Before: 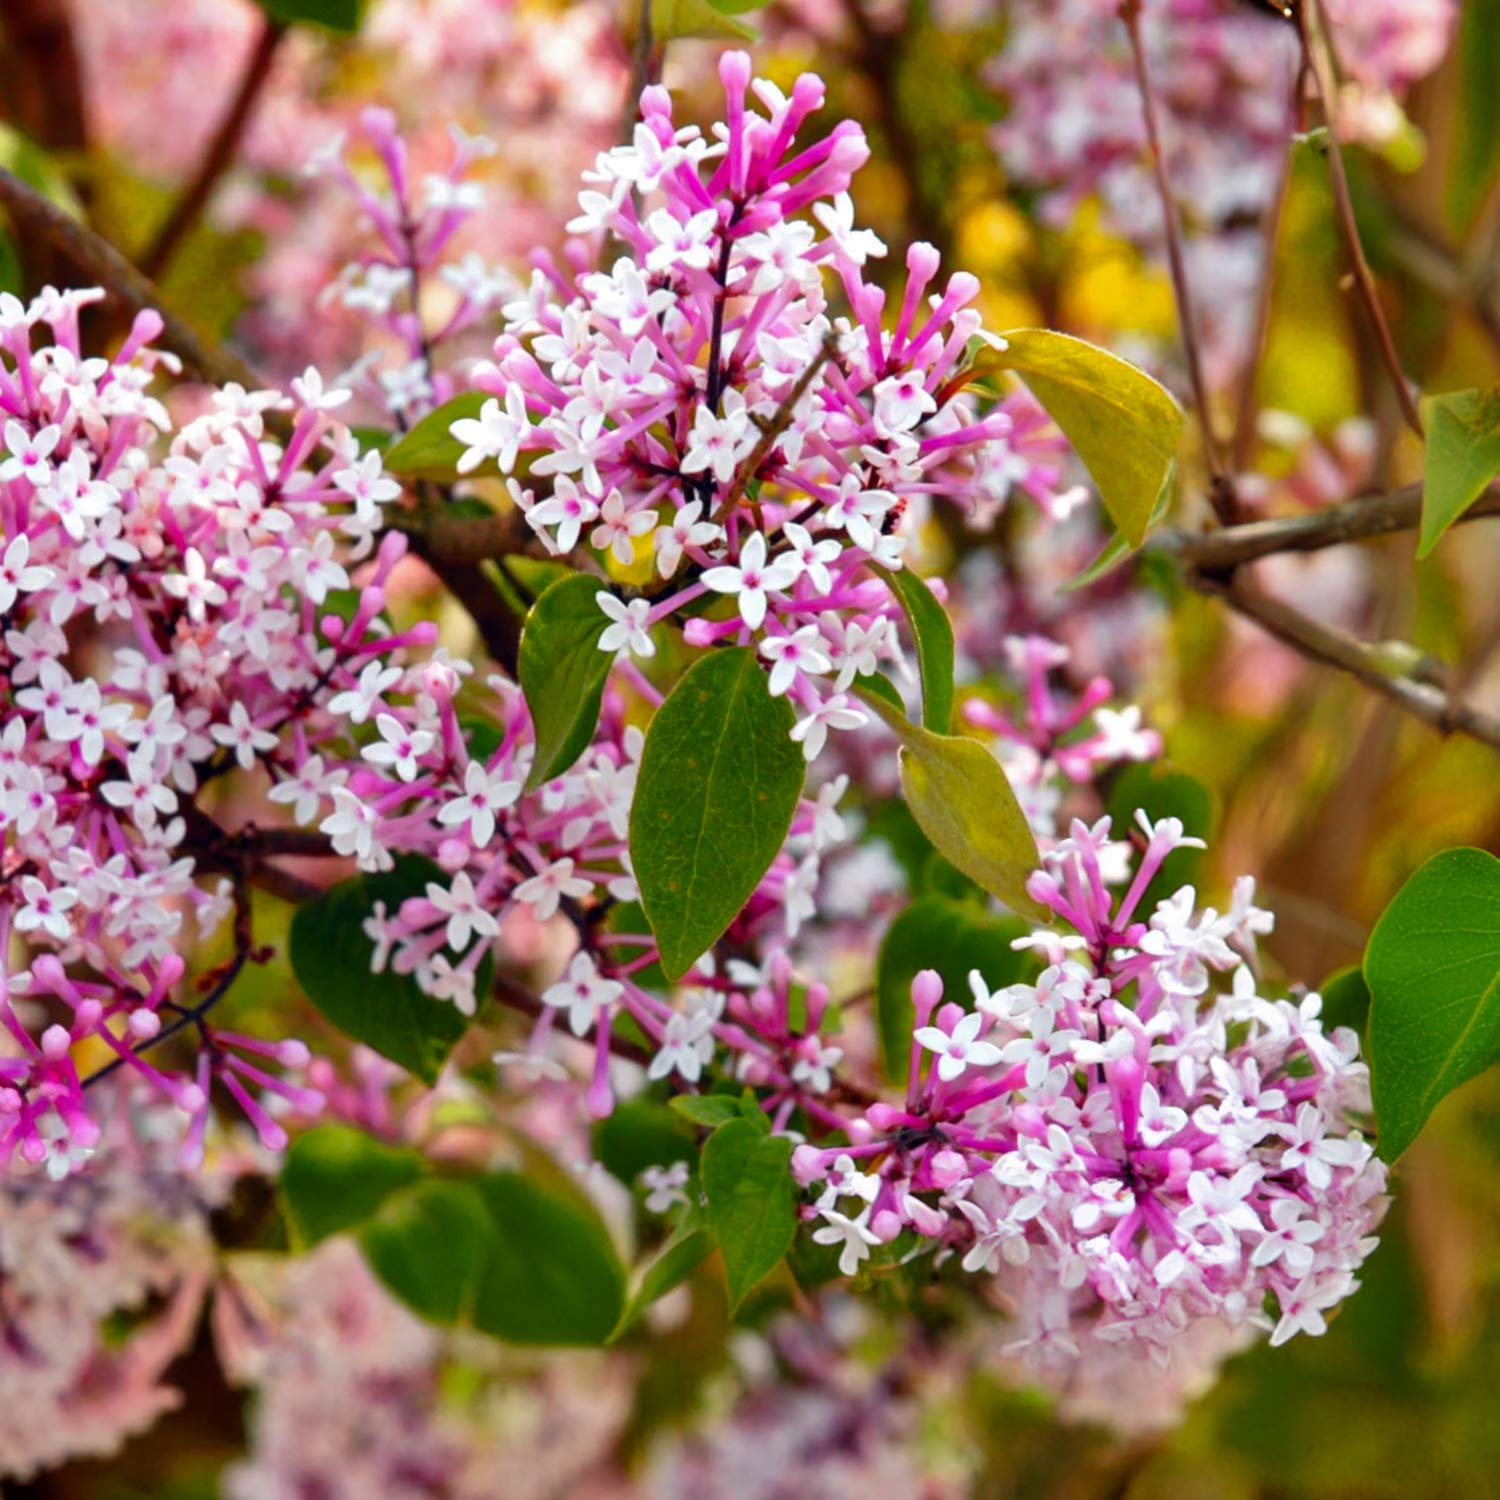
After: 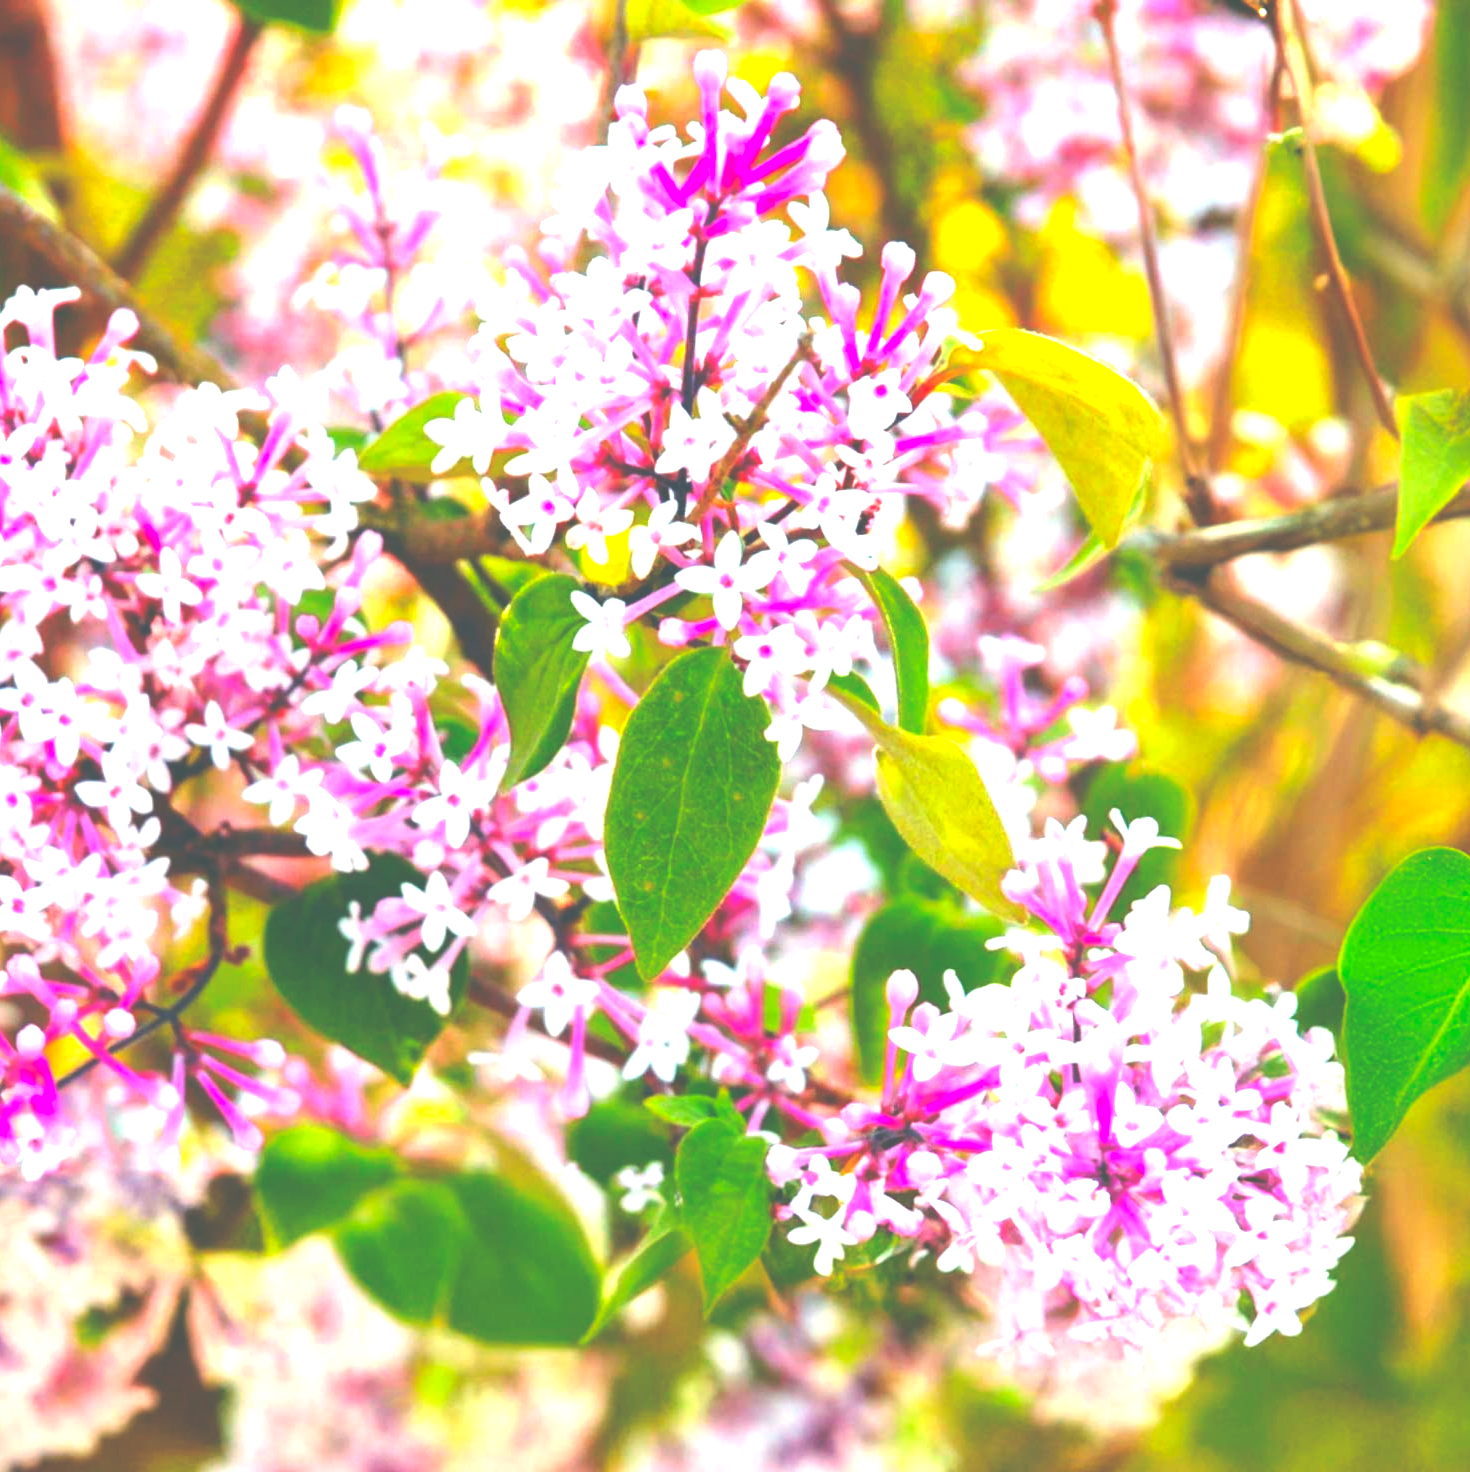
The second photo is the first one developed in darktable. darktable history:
exposure: black level correction -0.024, exposure 1.394 EV, compensate highlight preservation false
color correction: highlights a* -7.58, highlights b* 0.947, shadows a* -3.02, saturation 1.39
contrast brightness saturation: contrast -0.092, saturation -0.101
crop: left 1.694%, right 0.275%, bottom 1.818%
tone equalizer: -8 EV -0.419 EV, -7 EV -0.391 EV, -6 EV -0.343 EV, -5 EV -0.235 EV, -3 EV 0.206 EV, -2 EV 0.309 EV, -1 EV 0.381 EV, +0 EV 0.424 EV
